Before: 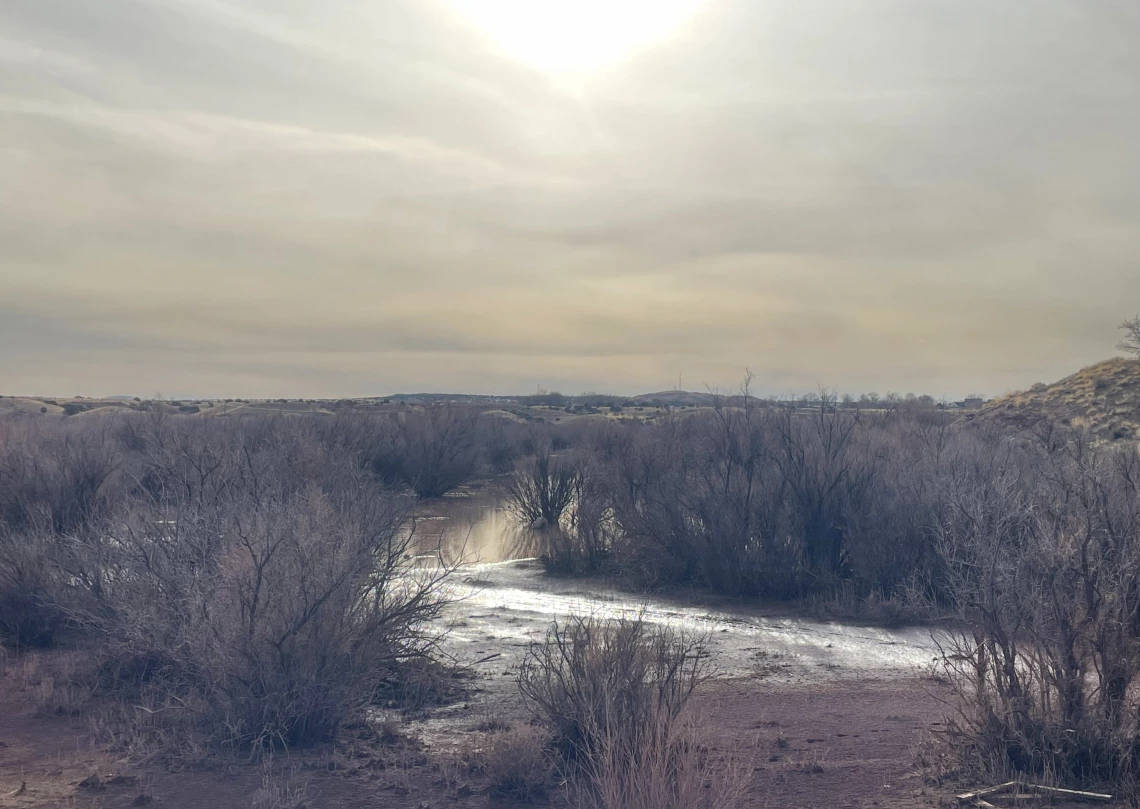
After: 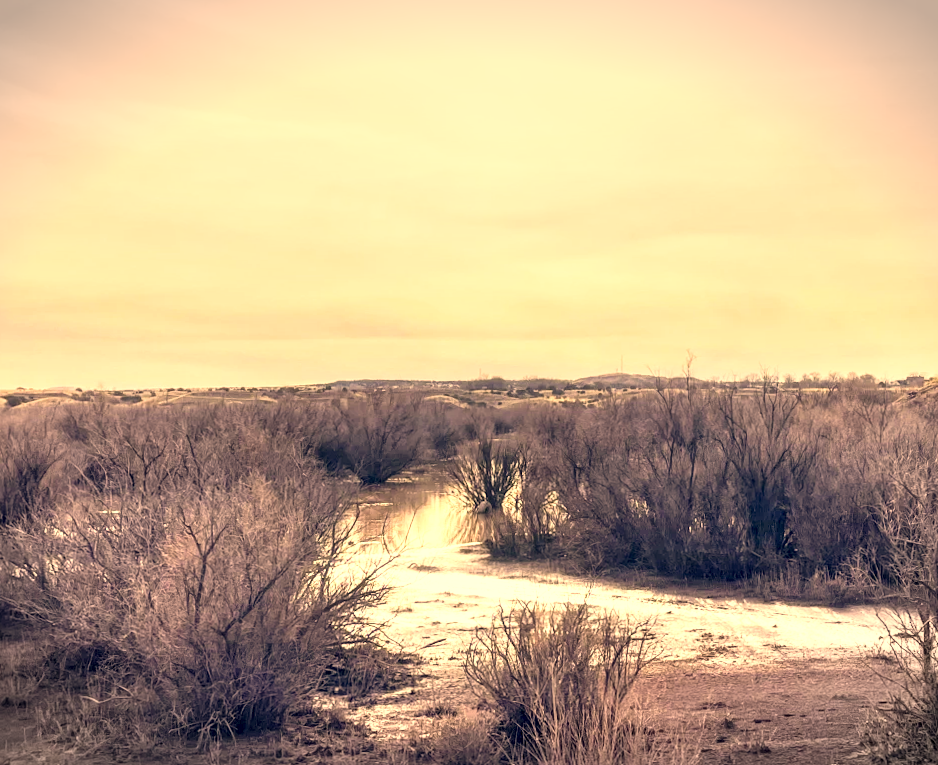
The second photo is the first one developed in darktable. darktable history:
color correction: highlights a* 18.31, highlights b* 34.99, shadows a* 0.953, shadows b* 6.15, saturation 1.05
vignetting: fall-off start 99.9%, width/height ratio 1.311
crop and rotate: angle 0.851°, left 4.18%, top 0.979%, right 11.782%, bottom 2.46%
local contrast: highlights 81%, shadows 58%, detail 175%, midtone range 0.601
base curve: curves: ch0 [(0, 0) (0.012, 0.01) (0.073, 0.168) (0.31, 0.711) (0.645, 0.957) (1, 1)], preserve colors none
